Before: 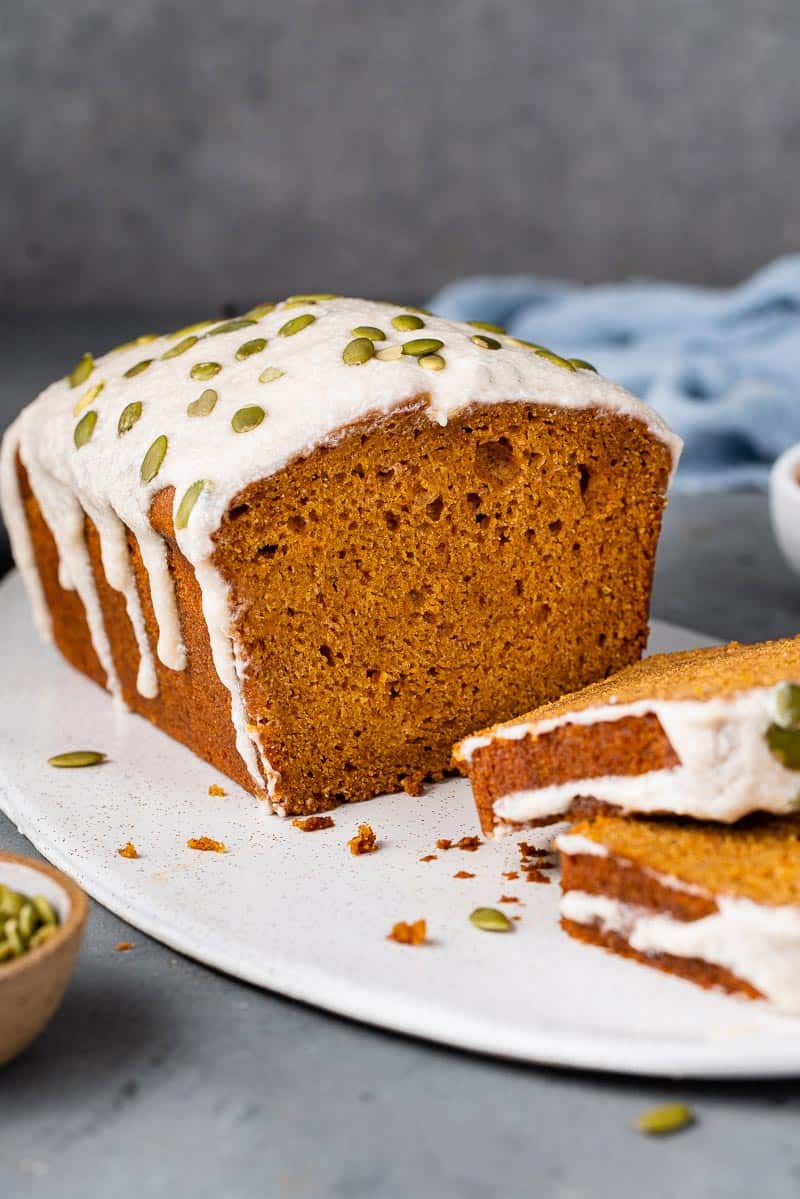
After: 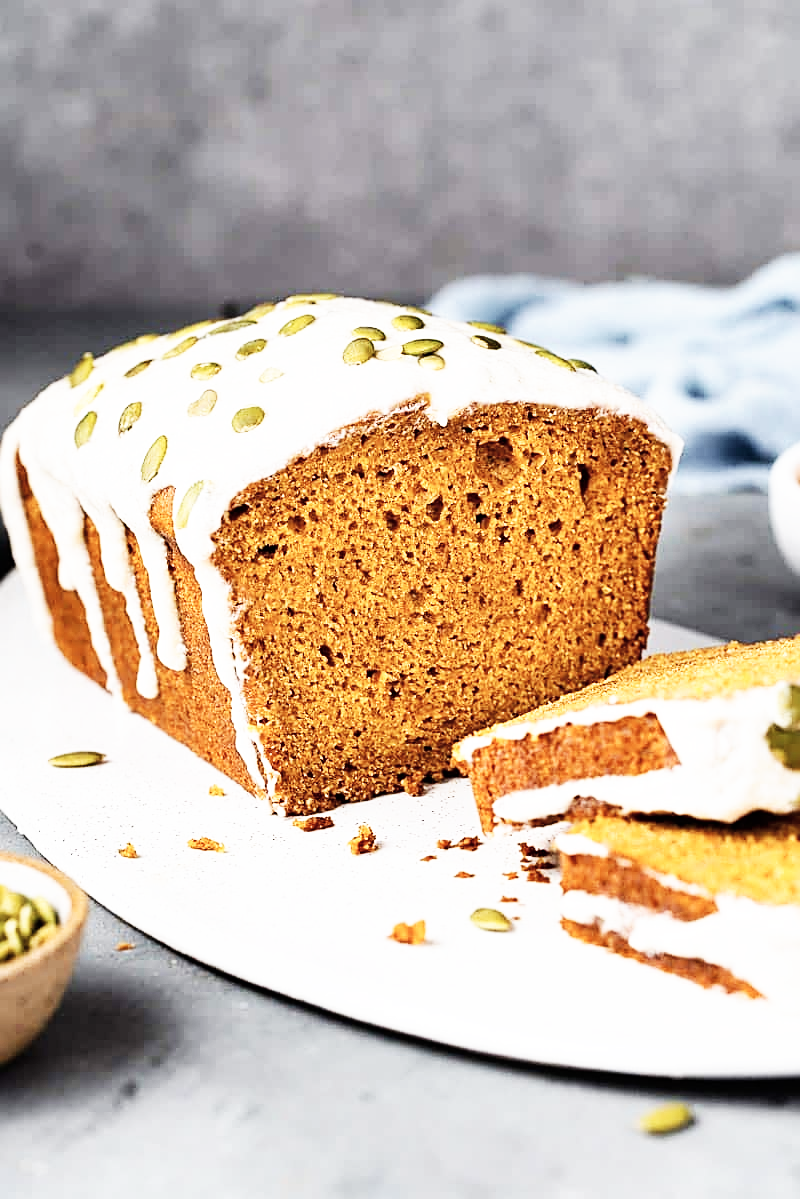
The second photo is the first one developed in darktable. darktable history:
contrast brightness saturation: contrast 0.1, saturation -0.3
base curve: curves: ch0 [(0, 0) (0.007, 0.004) (0.027, 0.03) (0.046, 0.07) (0.207, 0.54) (0.442, 0.872) (0.673, 0.972) (1, 1)], preserve colors none
sharpen: on, module defaults
